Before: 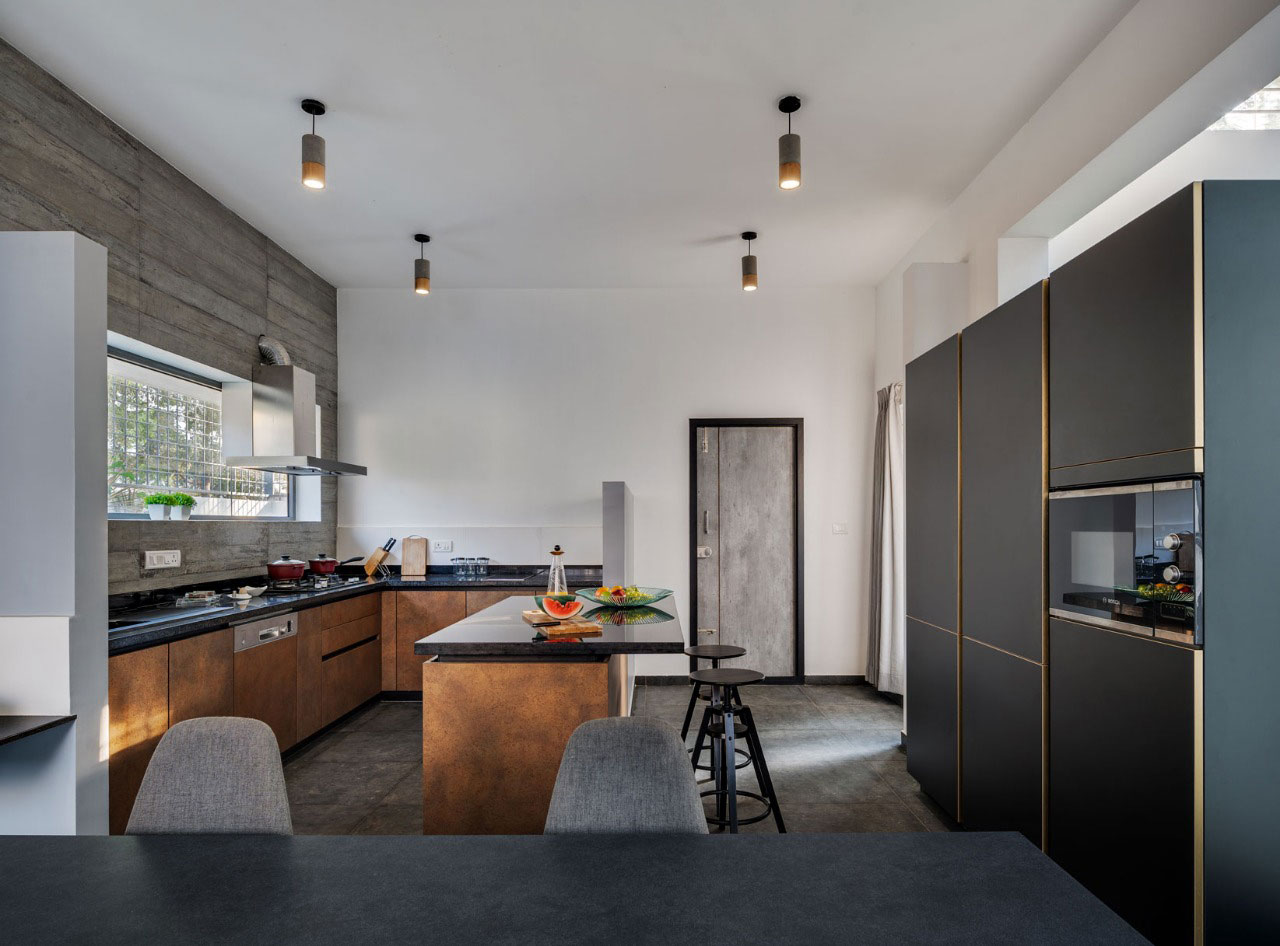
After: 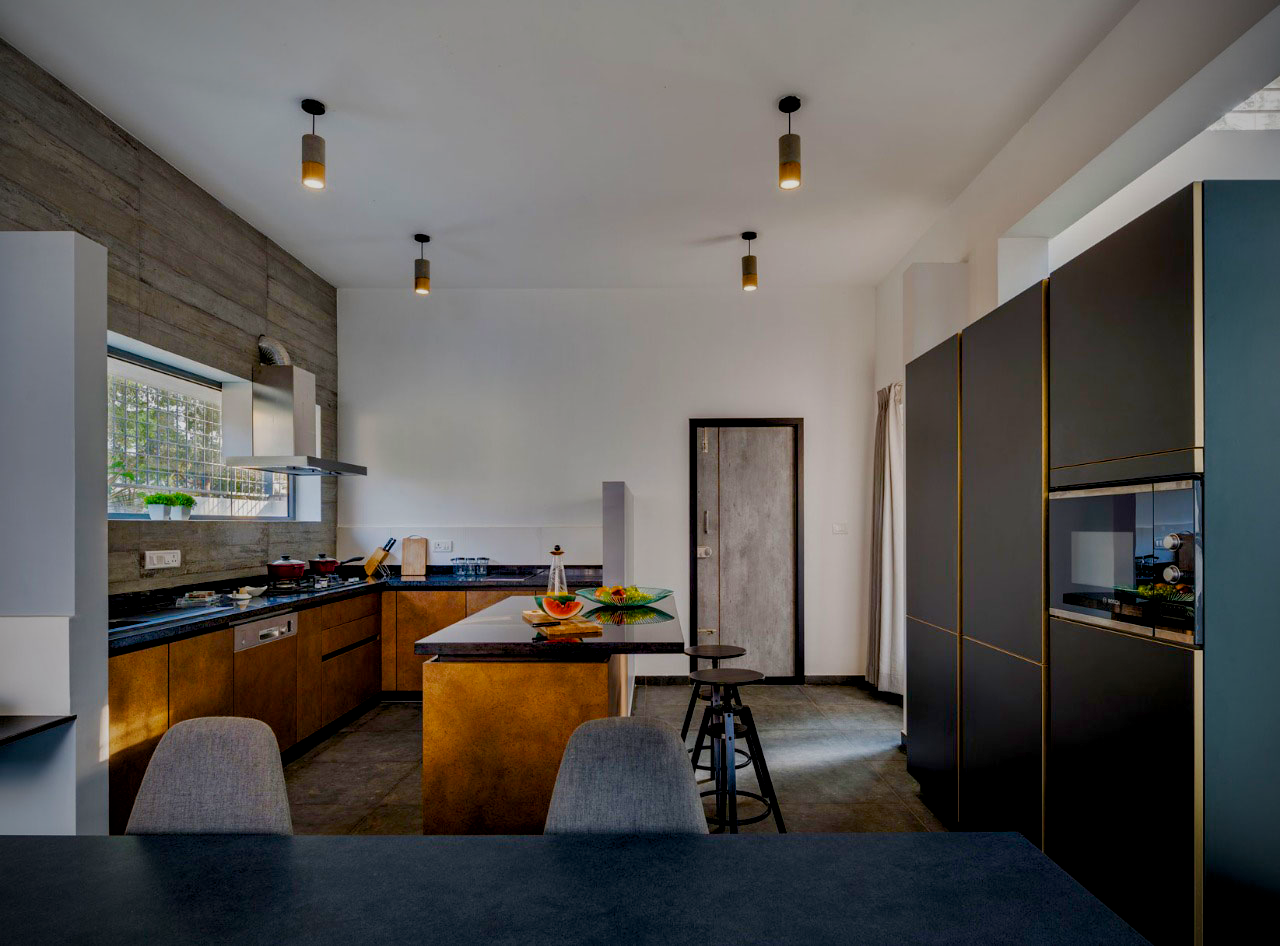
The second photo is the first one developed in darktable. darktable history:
vignetting: fall-off start 79.88%
exposure: black level correction 0.011, exposure -0.478 EV, compensate highlight preservation false
color balance rgb: perceptual saturation grading › global saturation 20%, perceptual saturation grading › highlights -25%, perceptual saturation grading › shadows 50.52%, global vibrance 40.24%
